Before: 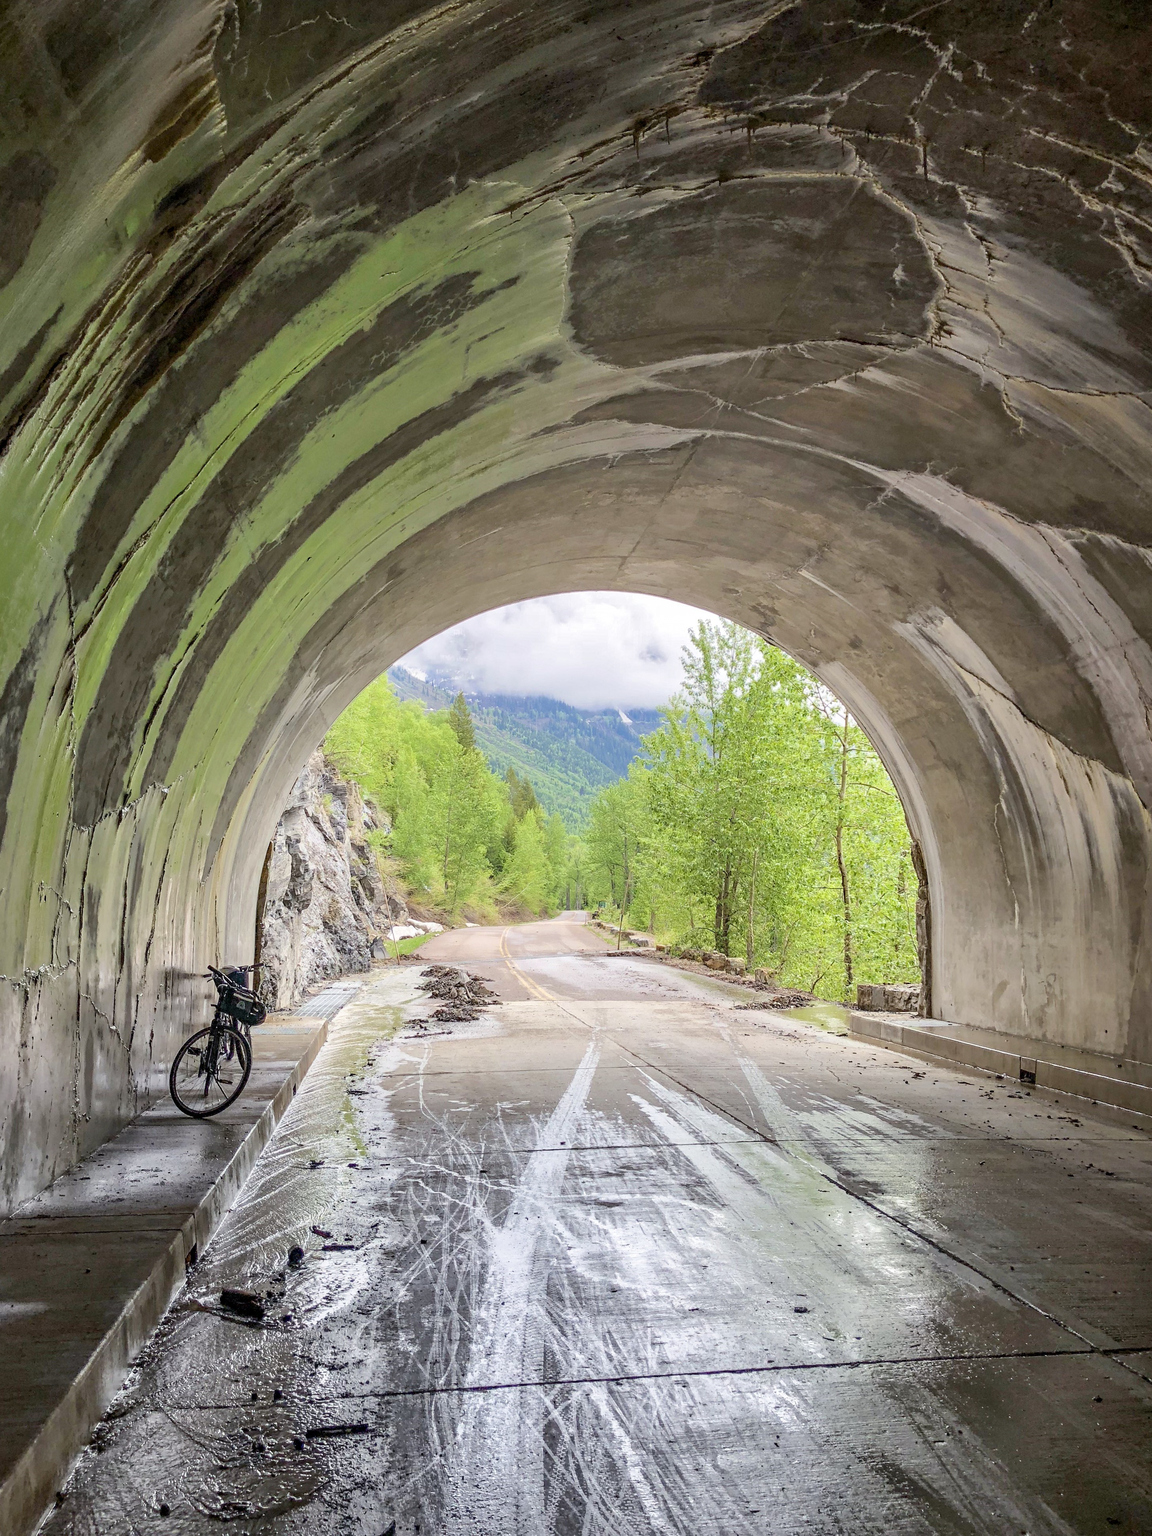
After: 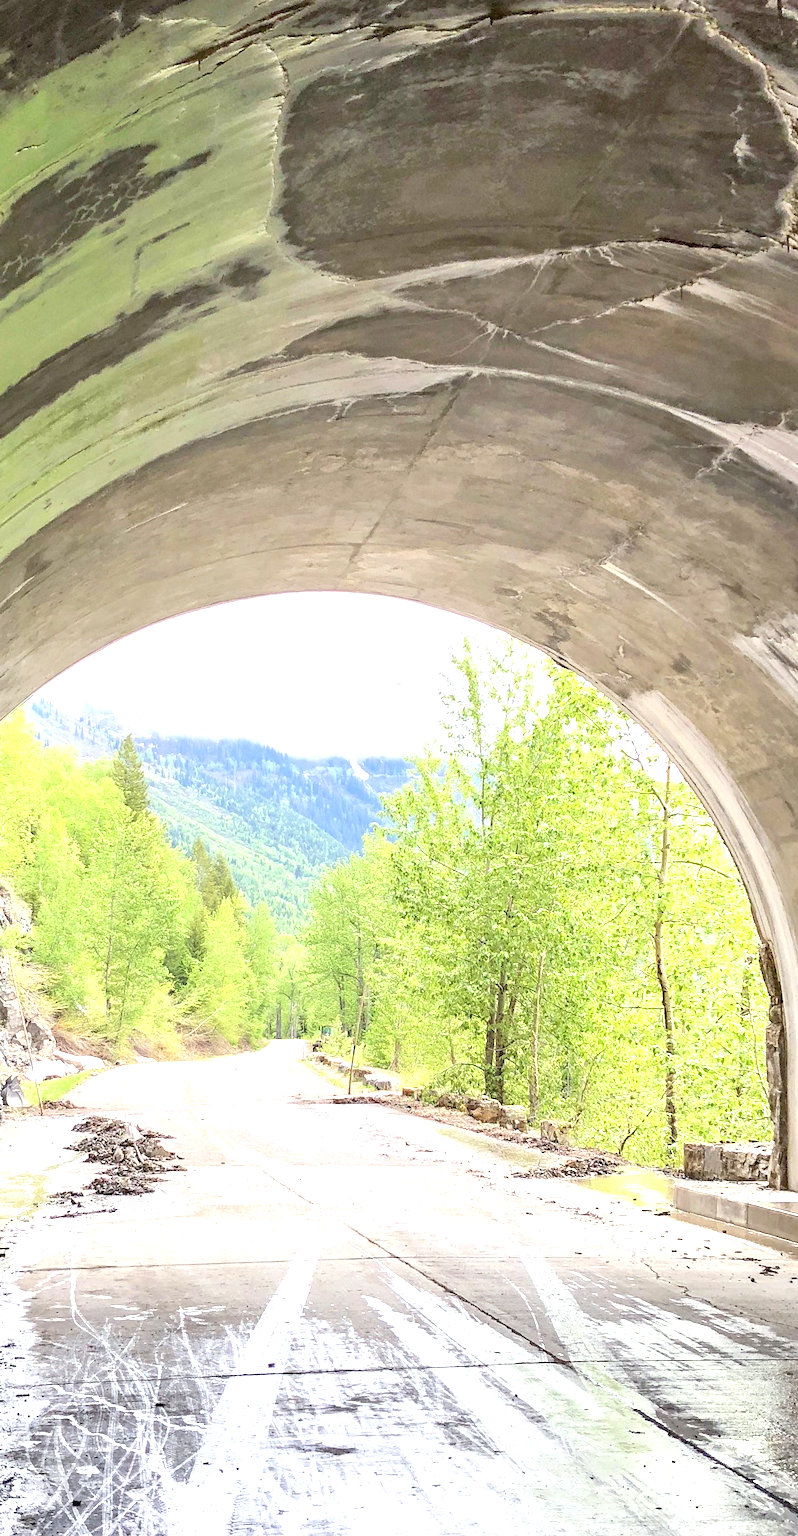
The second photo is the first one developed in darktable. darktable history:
exposure: exposure 0.999 EV, compensate highlight preservation false
crop: left 32.075%, top 10.976%, right 18.355%, bottom 17.596%
